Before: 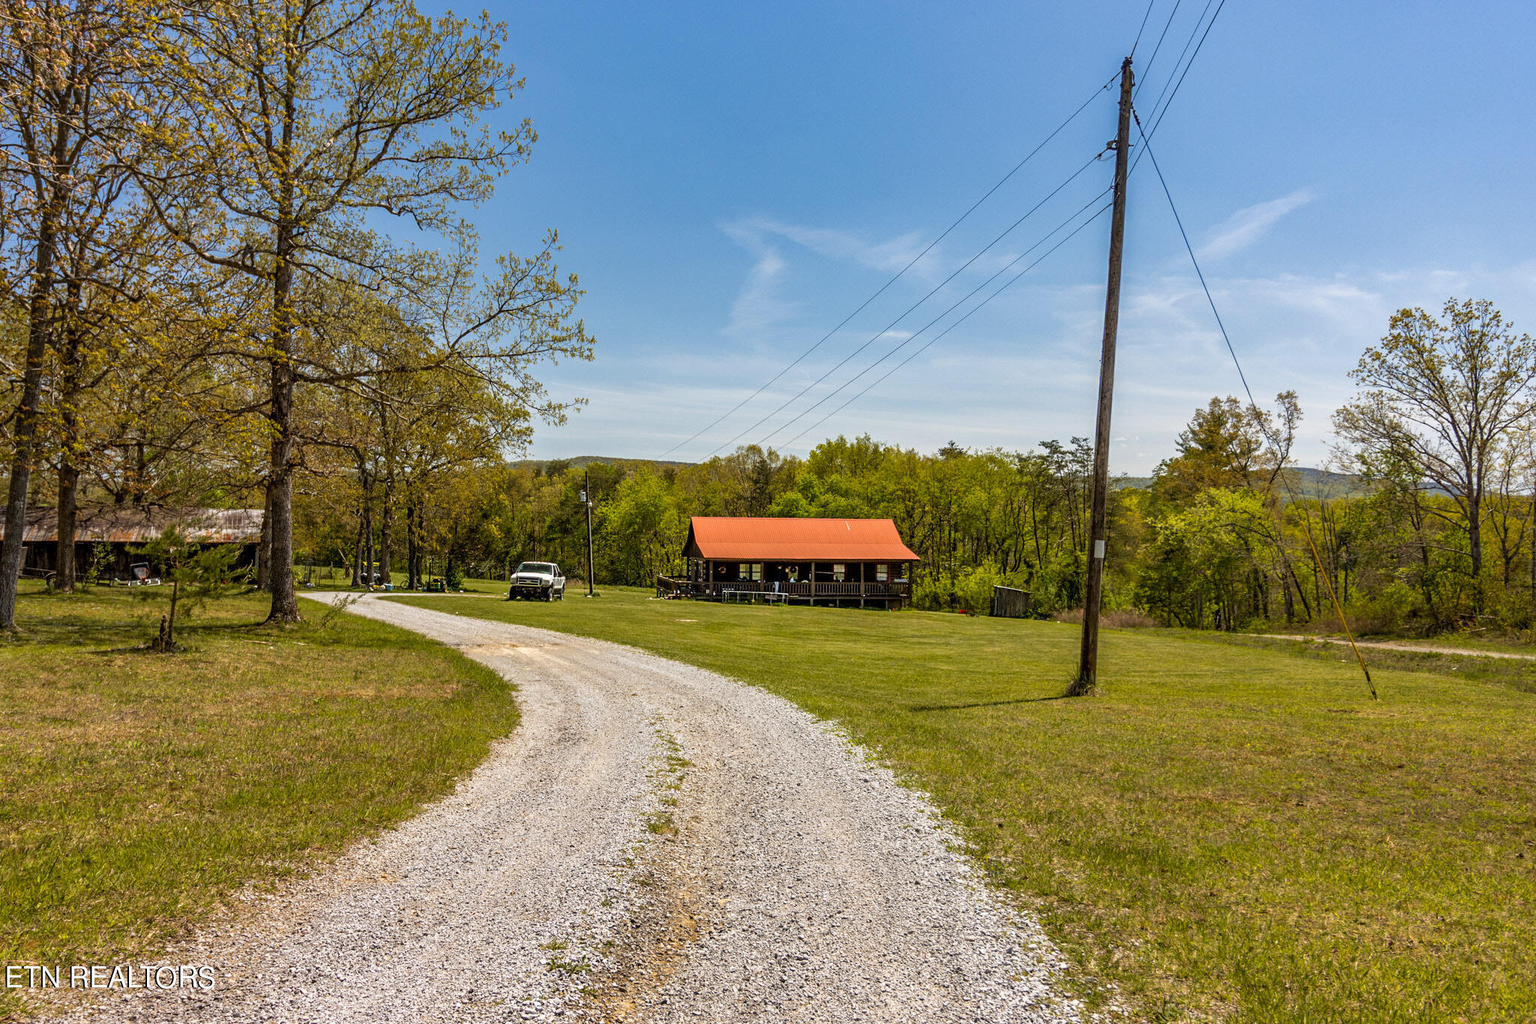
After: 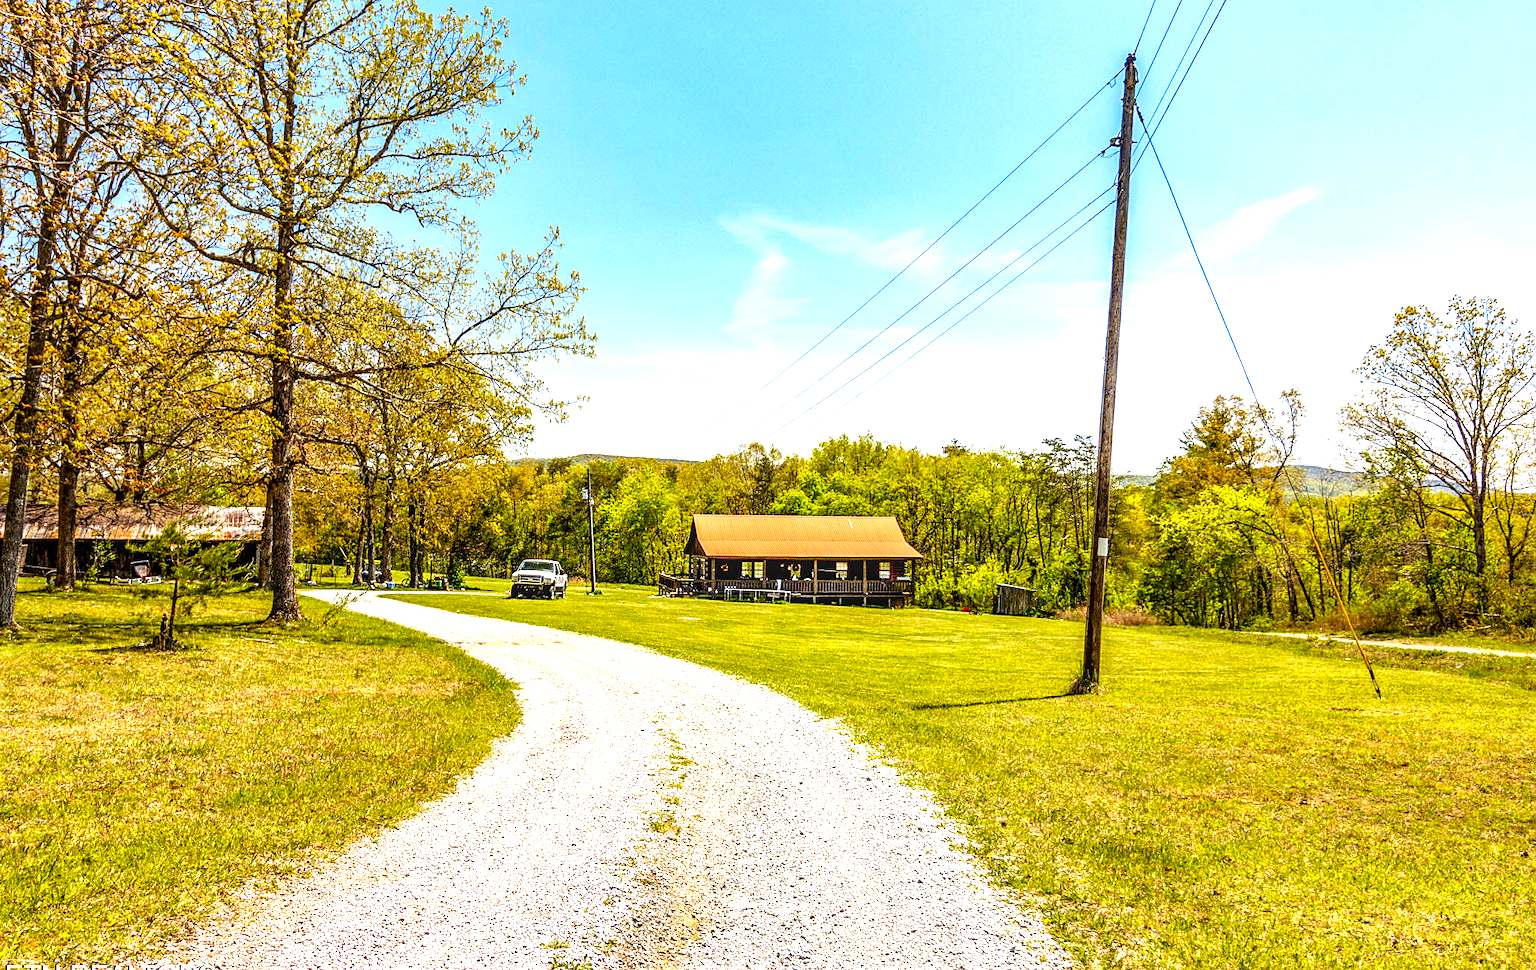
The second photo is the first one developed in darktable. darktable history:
crop: top 0.393%, right 0.266%, bottom 5.08%
sharpen: radius 1.504, amount 0.395, threshold 1.545
levels: levels [0, 0.43, 0.859]
contrast brightness saturation: contrast 0.075, saturation 0.203
base curve: curves: ch0 [(0, 0) (0.005, 0.002) (0.15, 0.3) (0.4, 0.7) (0.75, 0.95) (1, 1)], preserve colors none
local contrast: on, module defaults
